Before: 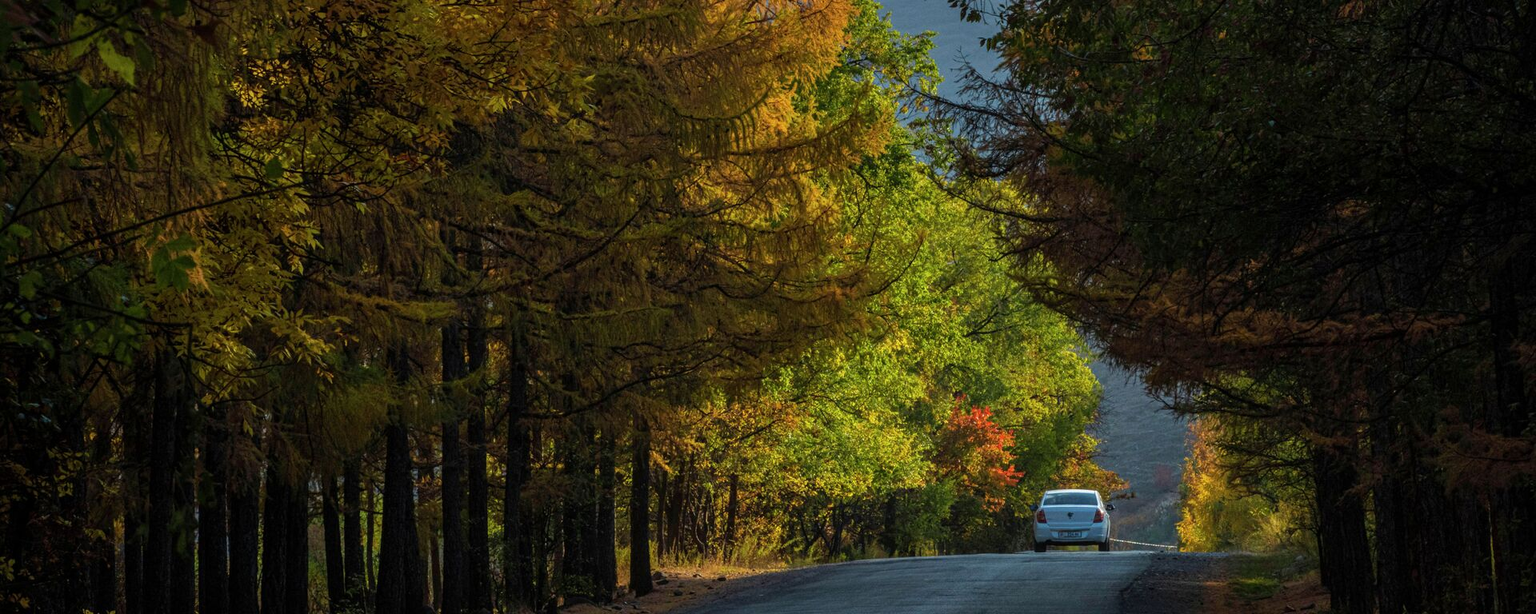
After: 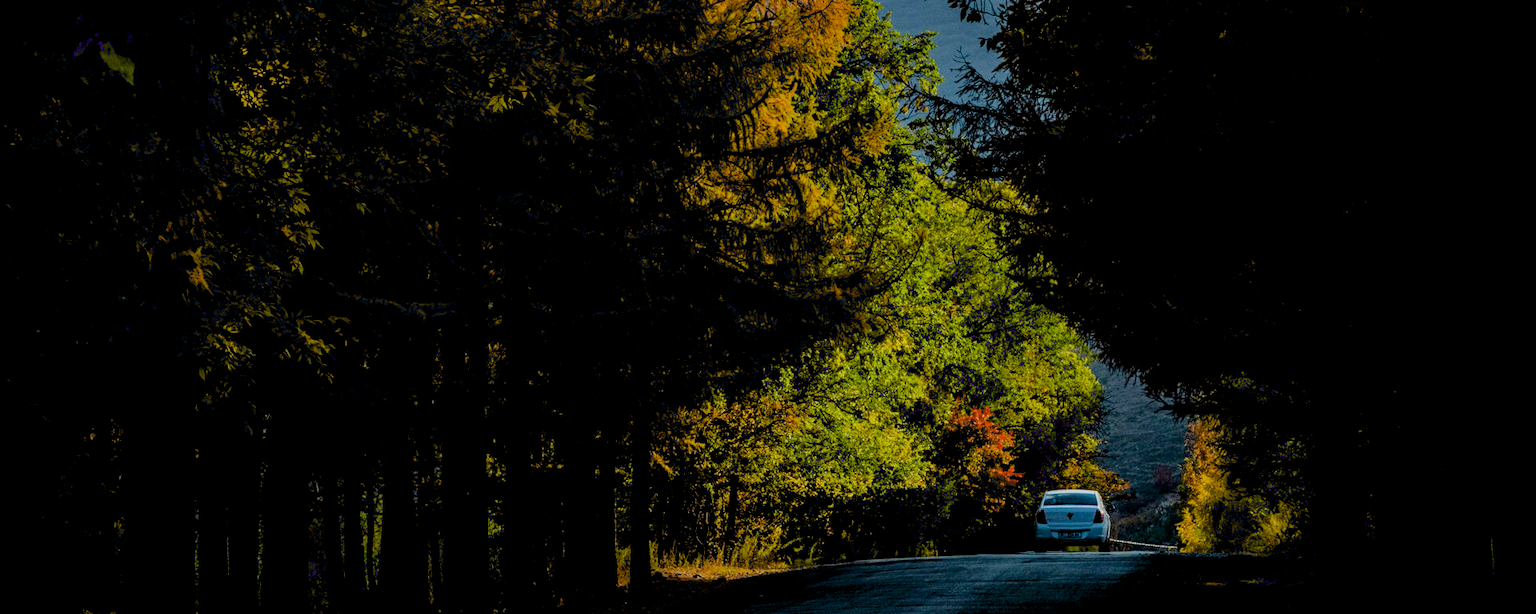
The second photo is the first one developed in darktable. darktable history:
filmic rgb: black relative exposure -7.65 EV, white relative exposure 4.56 EV, hardness 3.61
exposure: black level correction 0.046, exposure -0.231 EV, compensate highlight preservation false
tone equalizer: -8 EV -0.396 EV, -7 EV -0.419 EV, -6 EV -0.361 EV, -5 EV -0.261 EV, -3 EV 0.21 EV, -2 EV 0.316 EV, -1 EV 0.378 EV, +0 EV 0.39 EV
